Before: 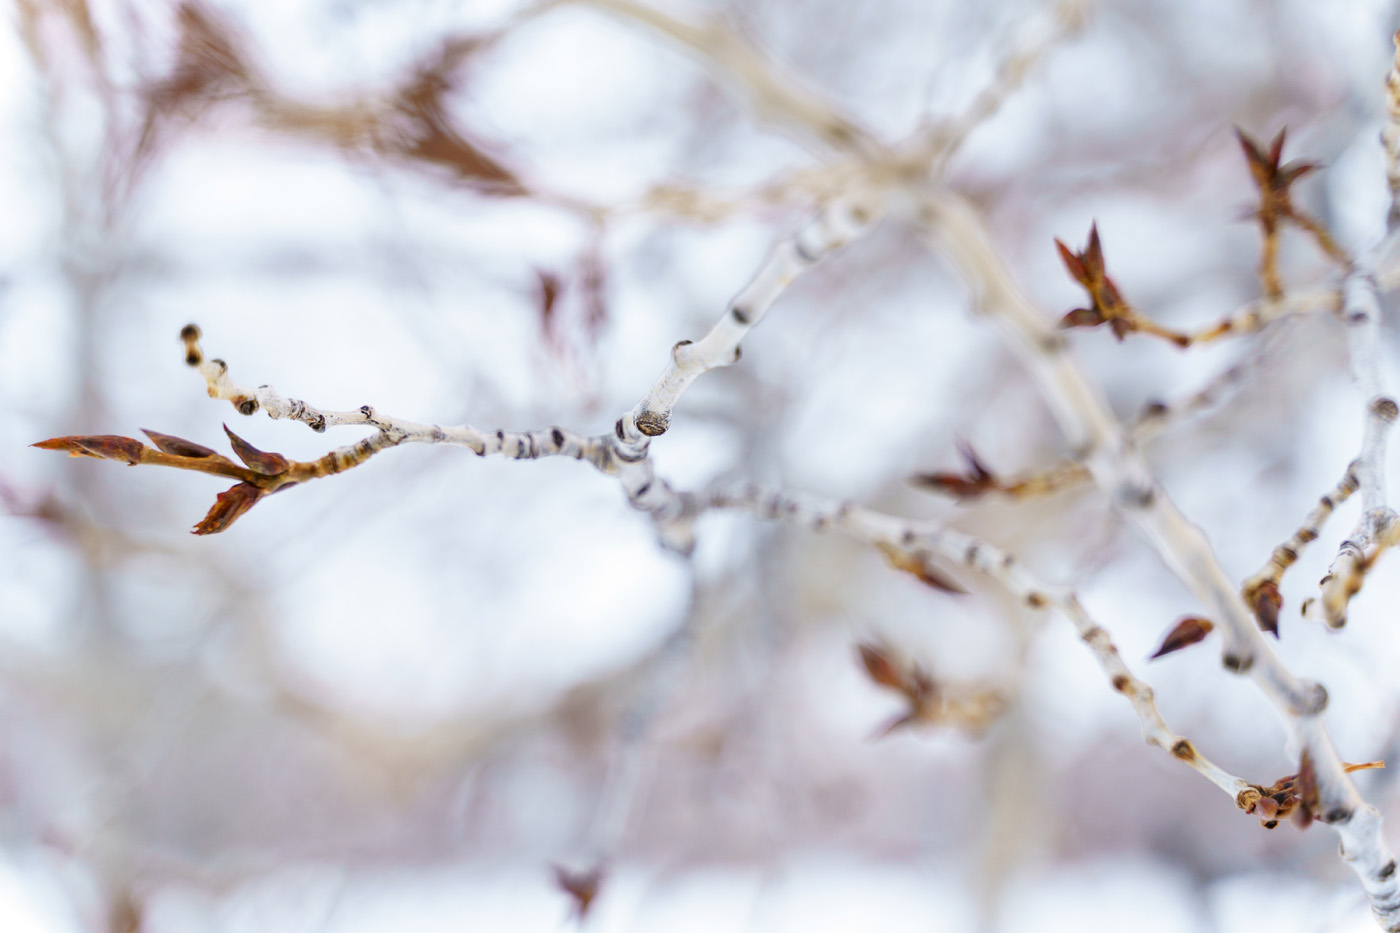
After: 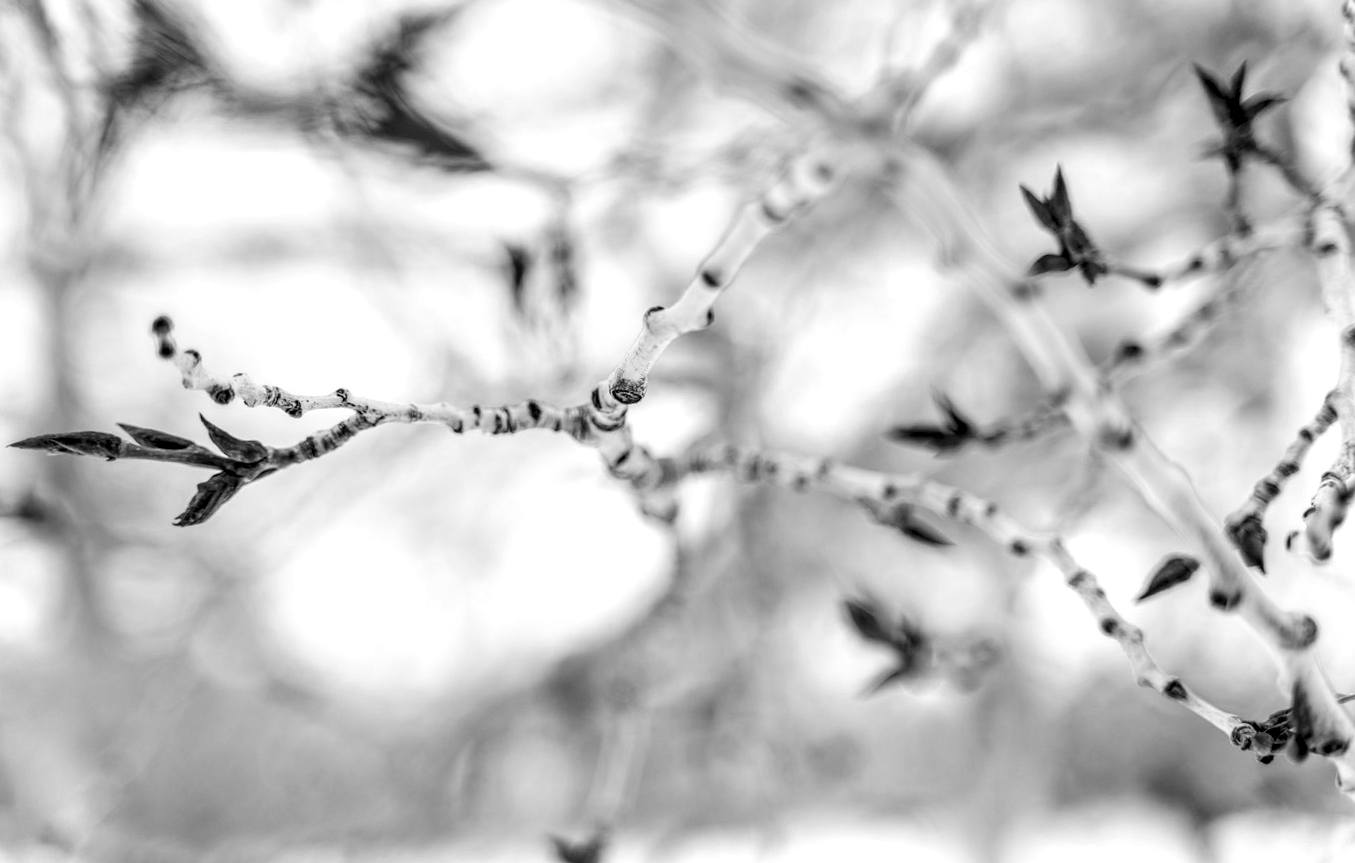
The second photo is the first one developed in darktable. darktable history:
local contrast: highlights 19%, detail 186%
rotate and perspective: rotation -3°, crop left 0.031, crop right 0.968, crop top 0.07, crop bottom 0.93
shadows and highlights: shadows -12.5, white point adjustment 4, highlights 28.33
monochrome: a 73.58, b 64.21
